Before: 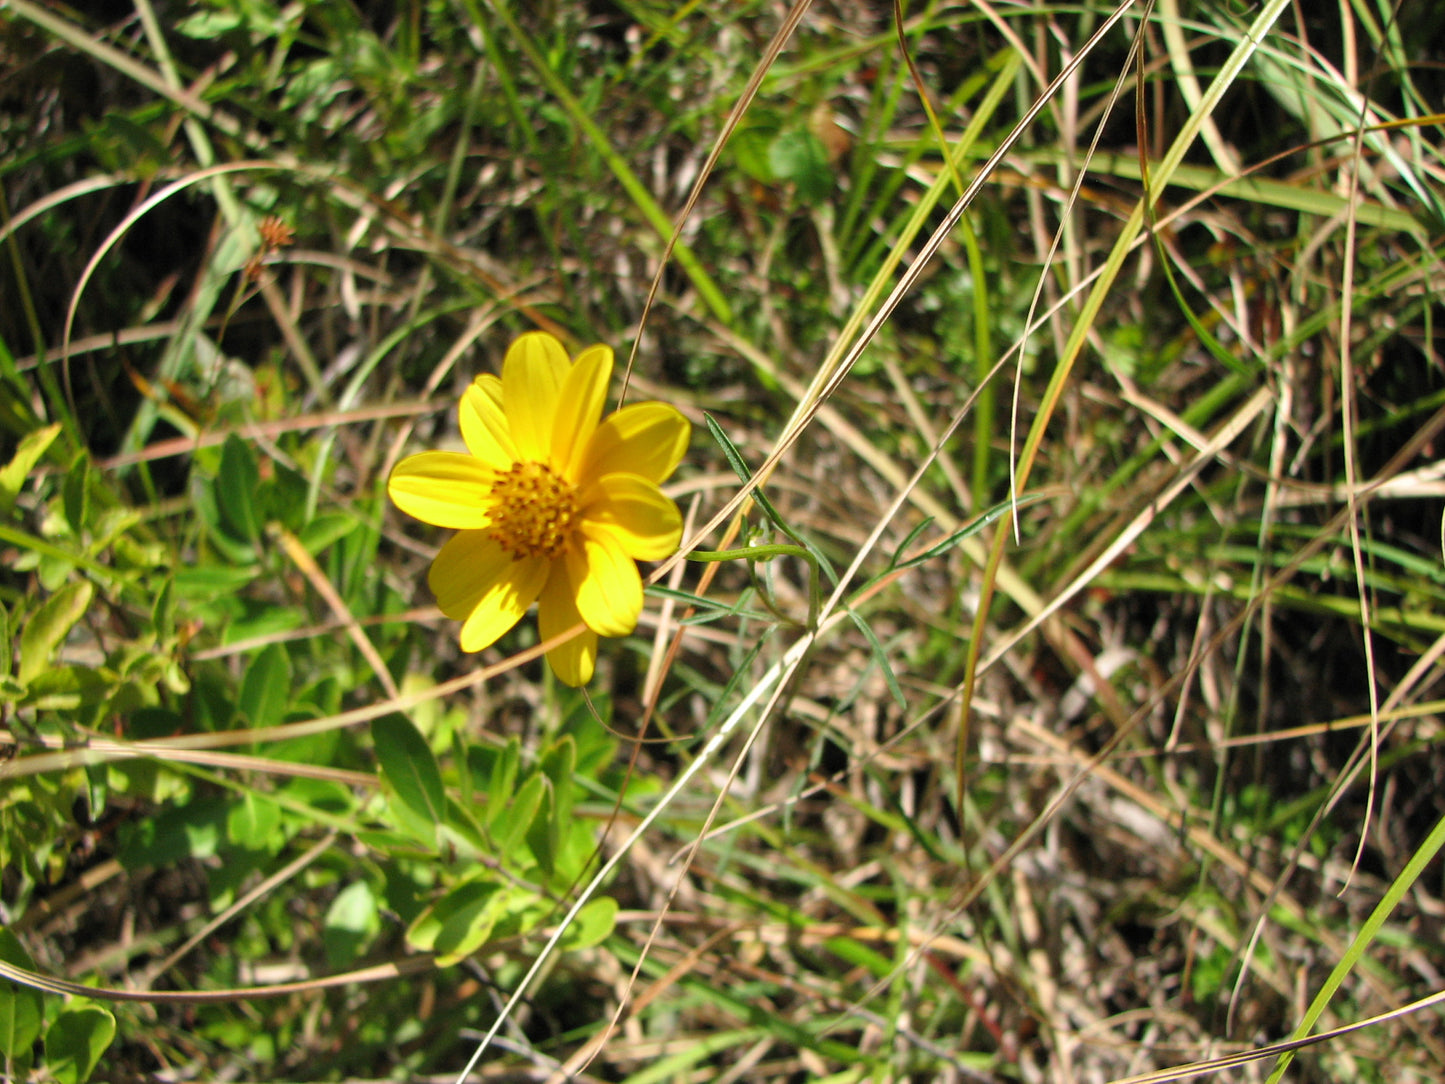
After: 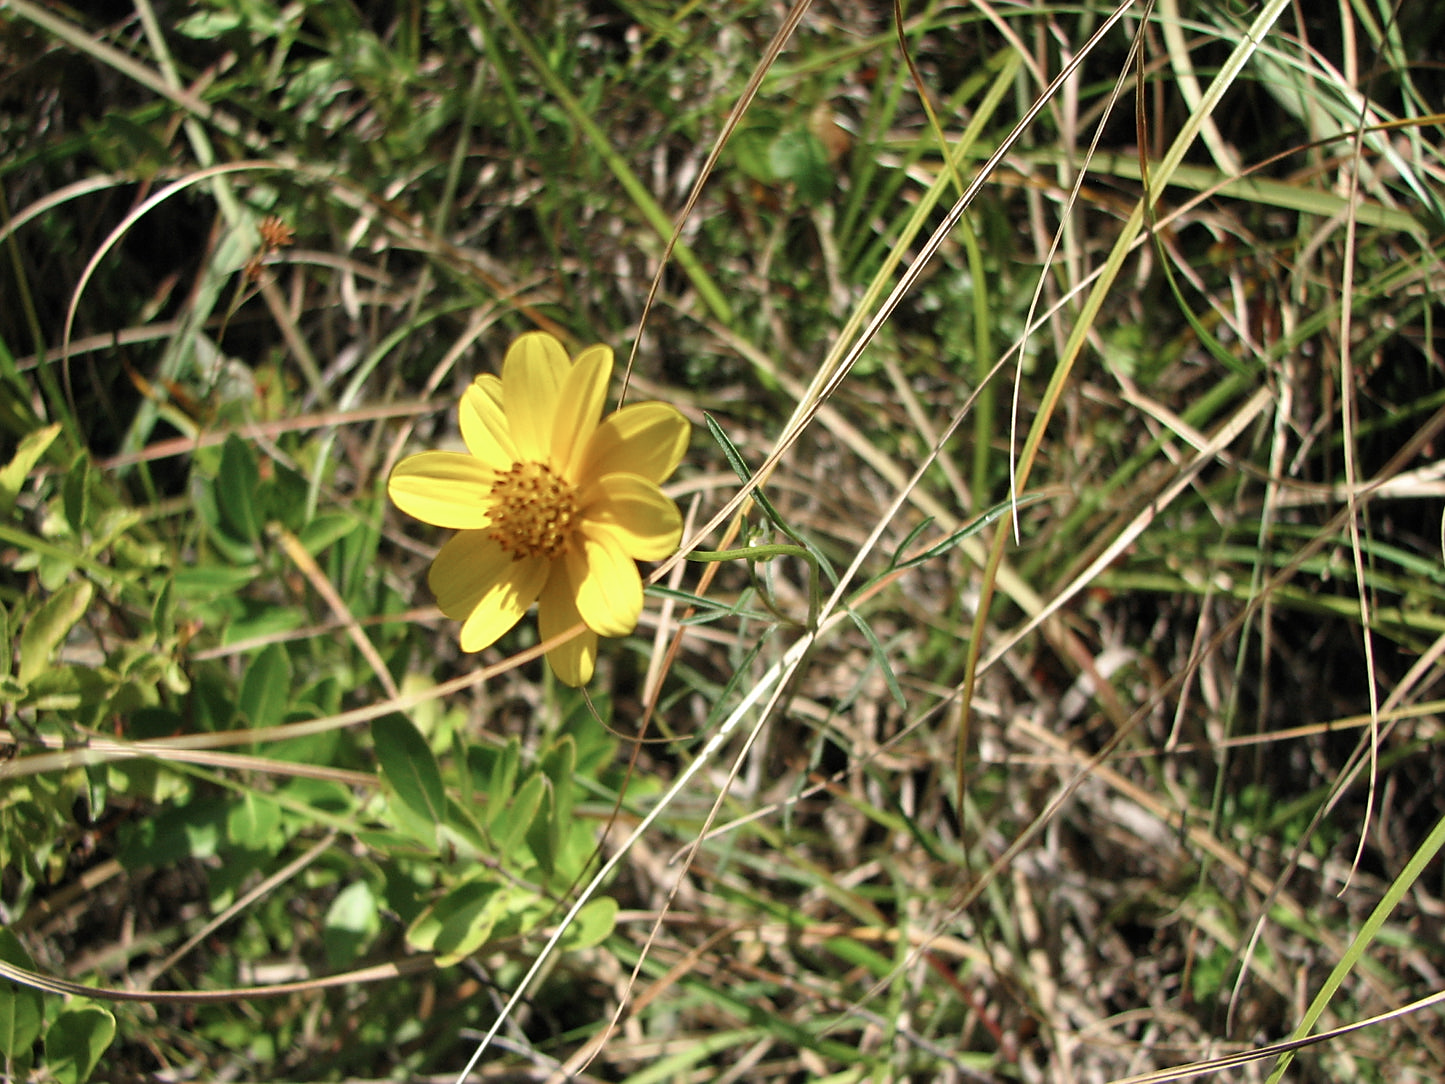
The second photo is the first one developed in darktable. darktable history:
sharpen: radius 1.839, amount 0.412, threshold 1.473
contrast brightness saturation: contrast 0.031, brightness -0.038
color zones: curves: ch0 [(0, 0.5) (0.143, 0.5) (0.286, 0.5) (0.429, 0.504) (0.571, 0.5) (0.714, 0.509) (0.857, 0.5) (1, 0.5)]; ch1 [(0, 0.425) (0.143, 0.425) (0.286, 0.375) (0.429, 0.405) (0.571, 0.5) (0.714, 0.47) (0.857, 0.425) (1, 0.435)]; ch2 [(0, 0.5) (0.143, 0.5) (0.286, 0.5) (0.429, 0.517) (0.571, 0.5) (0.714, 0.51) (0.857, 0.5) (1, 0.5)]
